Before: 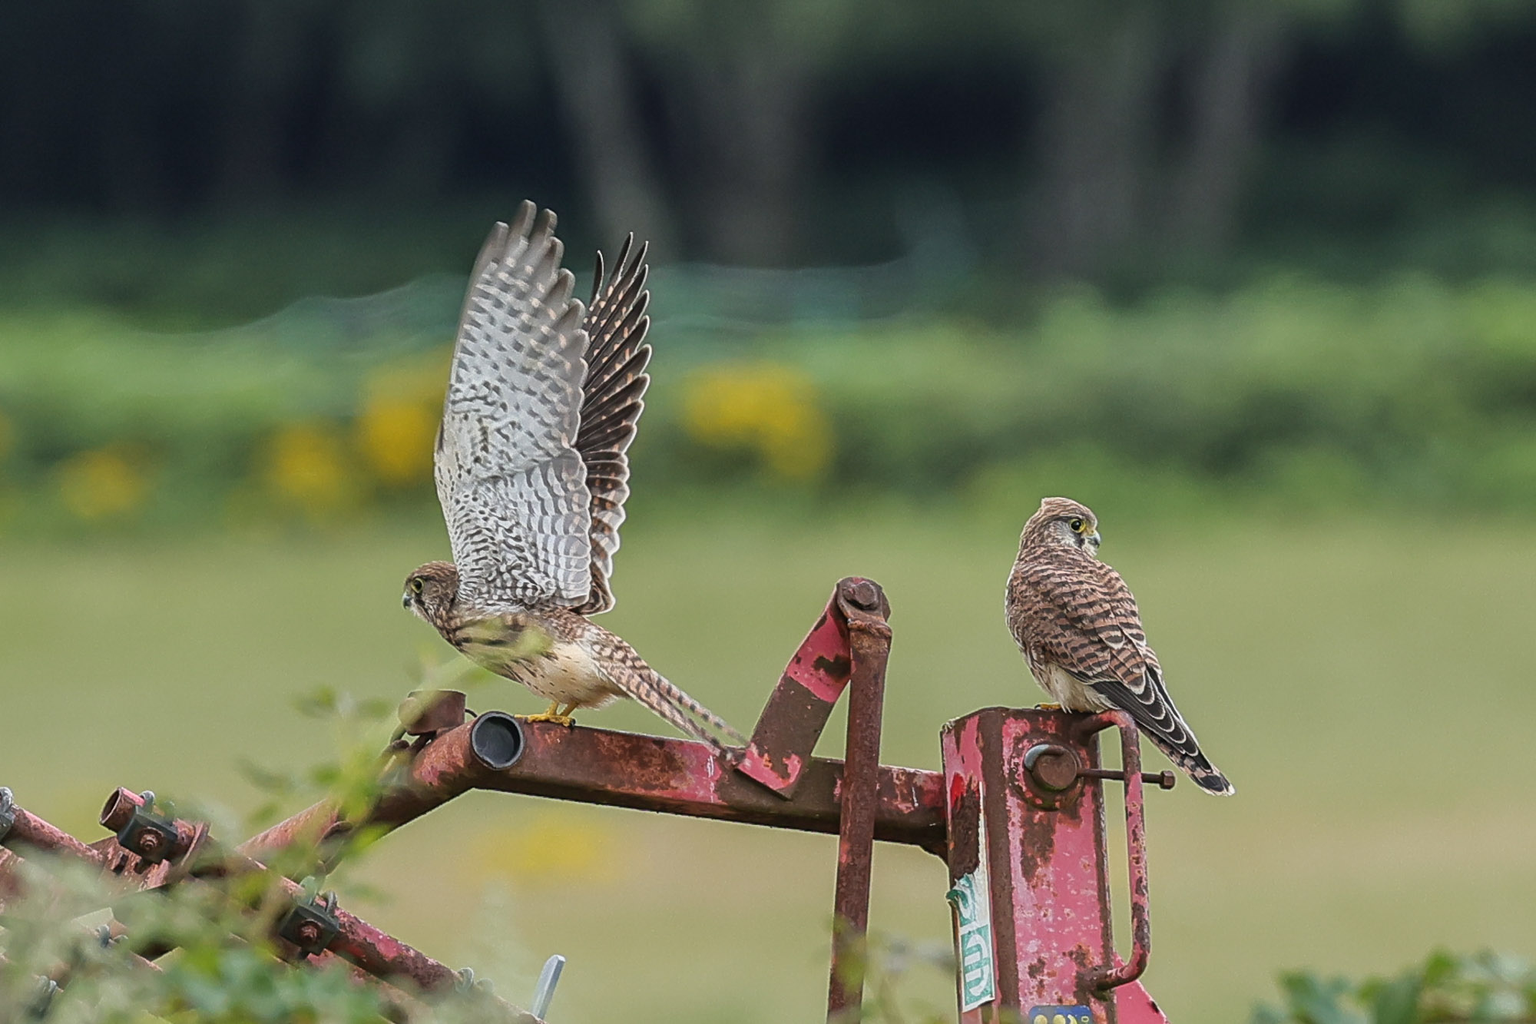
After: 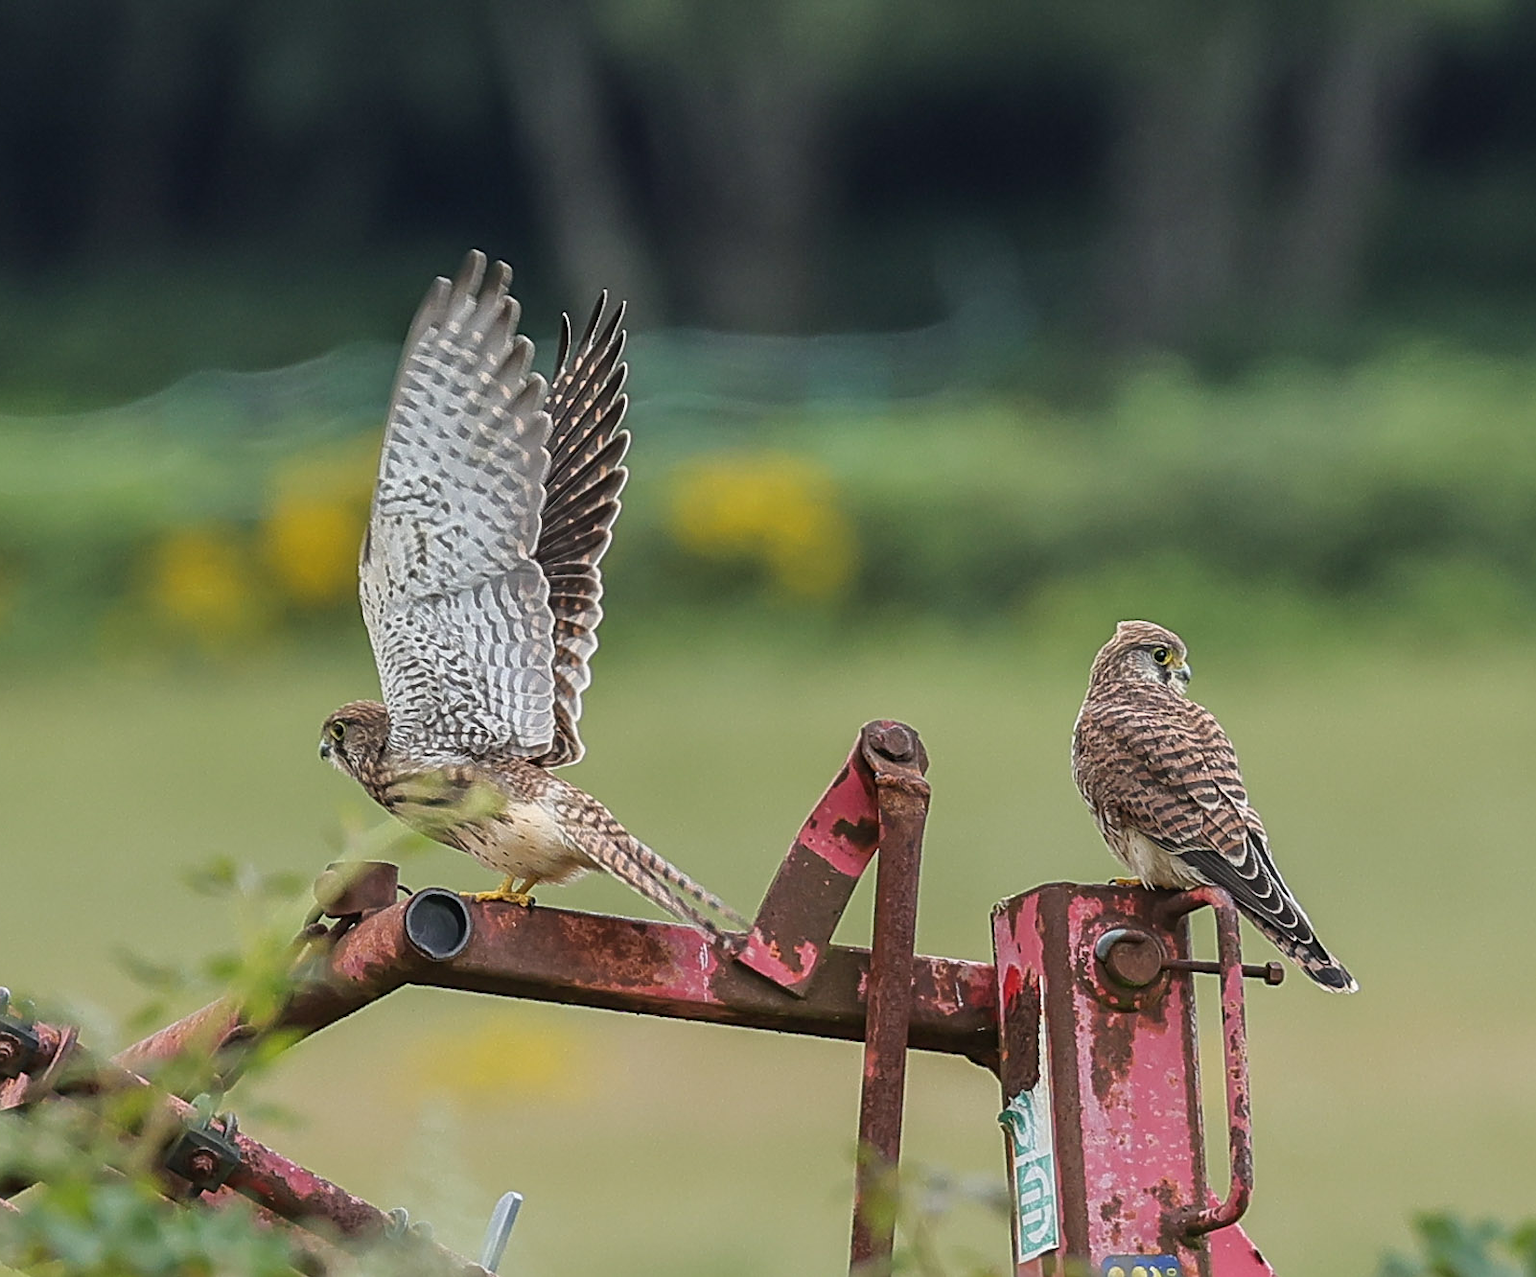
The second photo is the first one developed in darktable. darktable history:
sharpen: amount 0.201
crop and rotate: left 9.574%, right 10.295%
